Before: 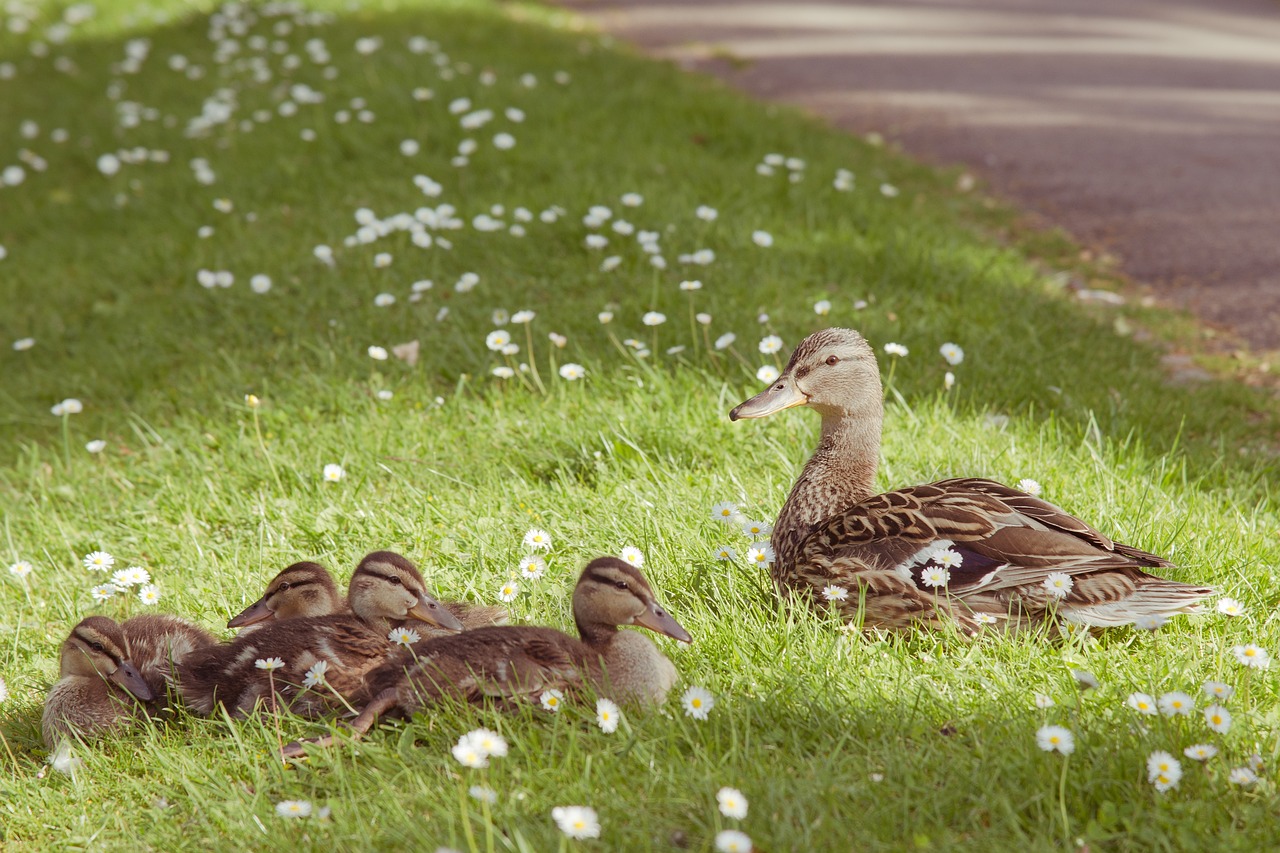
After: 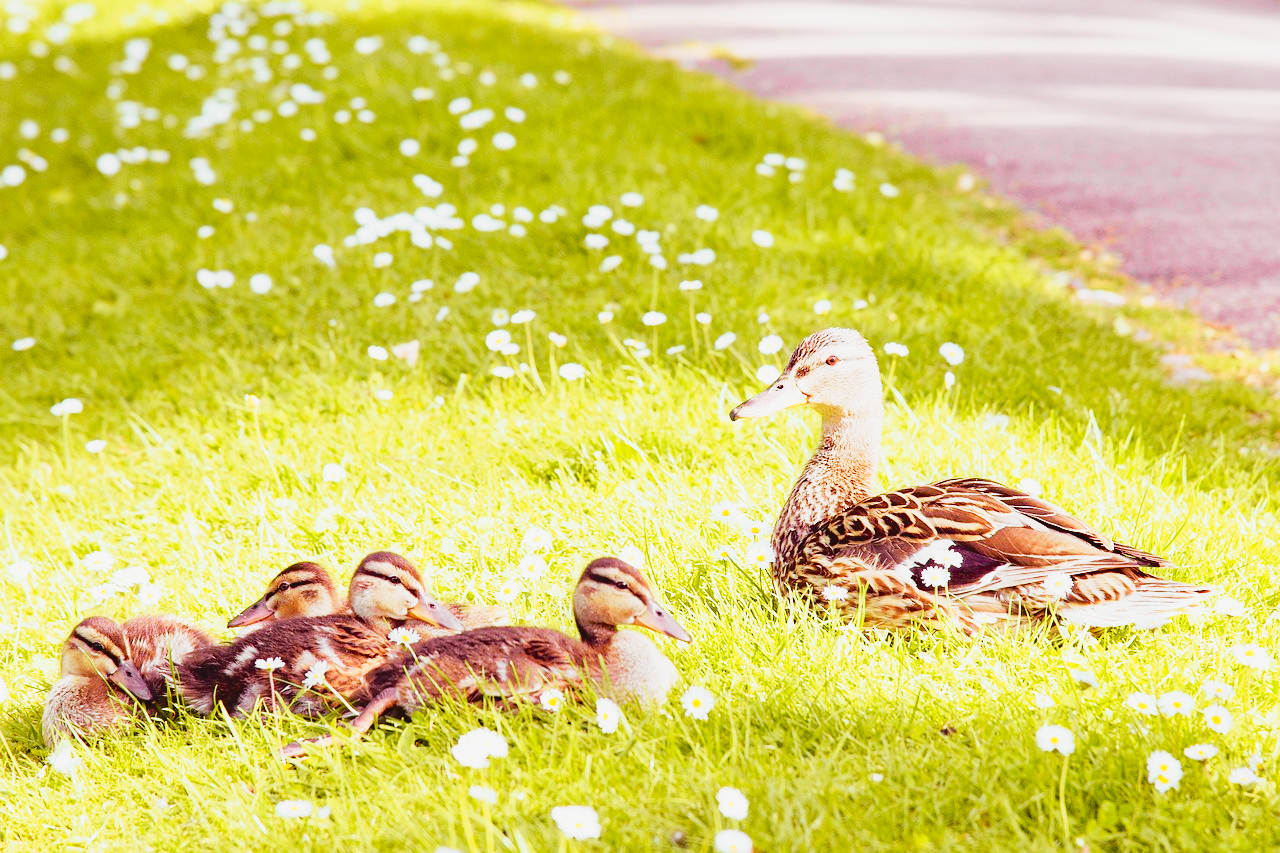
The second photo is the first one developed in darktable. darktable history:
base curve: curves: ch0 [(0, 0.003) (0.001, 0.002) (0.006, 0.004) (0.02, 0.022) (0.048, 0.086) (0.094, 0.234) (0.162, 0.431) (0.258, 0.629) (0.385, 0.8) (0.548, 0.918) (0.751, 0.988) (1, 1)], preserve colors none
color calibration: illuminant as shot in camera, x 0.358, y 0.373, temperature 4628.91 K
tone curve: curves: ch0 [(0, 0.029) (0.168, 0.142) (0.359, 0.44) (0.469, 0.544) (0.634, 0.722) (0.858, 0.903) (1, 0.968)]; ch1 [(0, 0) (0.437, 0.453) (0.472, 0.47) (0.502, 0.502) (0.54, 0.534) (0.57, 0.592) (0.618, 0.66) (0.699, 0.749) (0.859, 0.919) (1, 1)]; ch2 [(0, 0) (0.33, 0.301) (0.421, 0.443) (0.476, 0.498) (0.505, 0.503) (0.547, 0.557) (0.586, 0.634) (0.608, 0.676) (1, 1)], color space Lab, independent channels, preserve colors none
